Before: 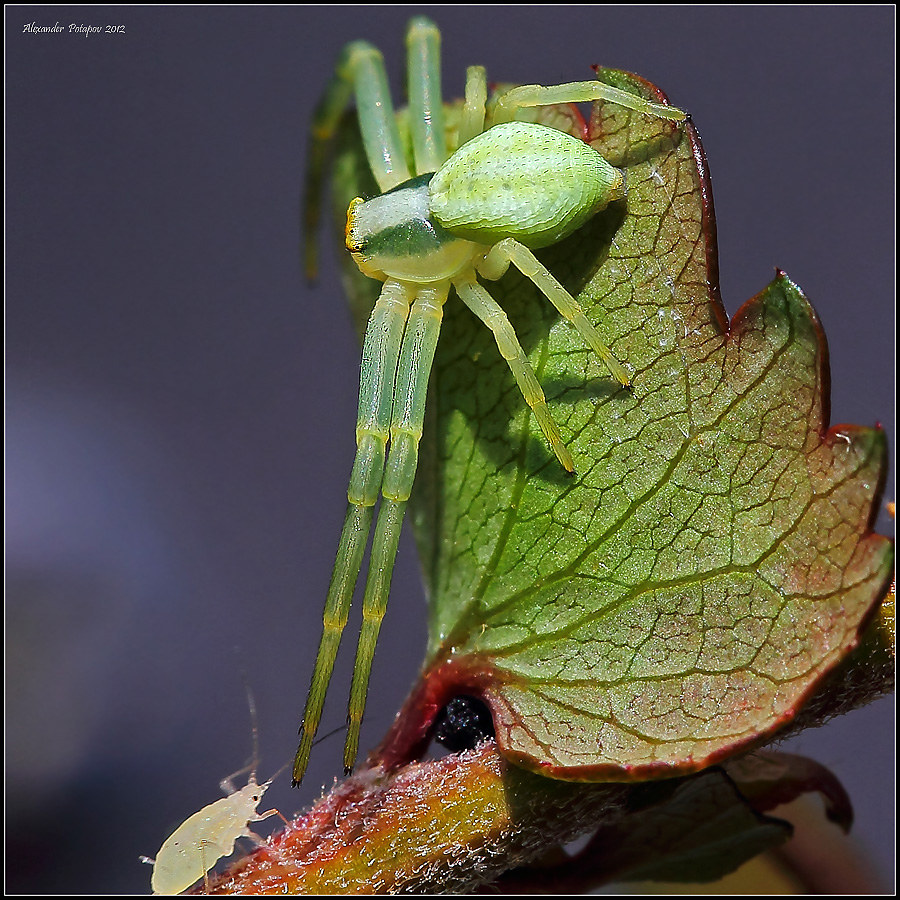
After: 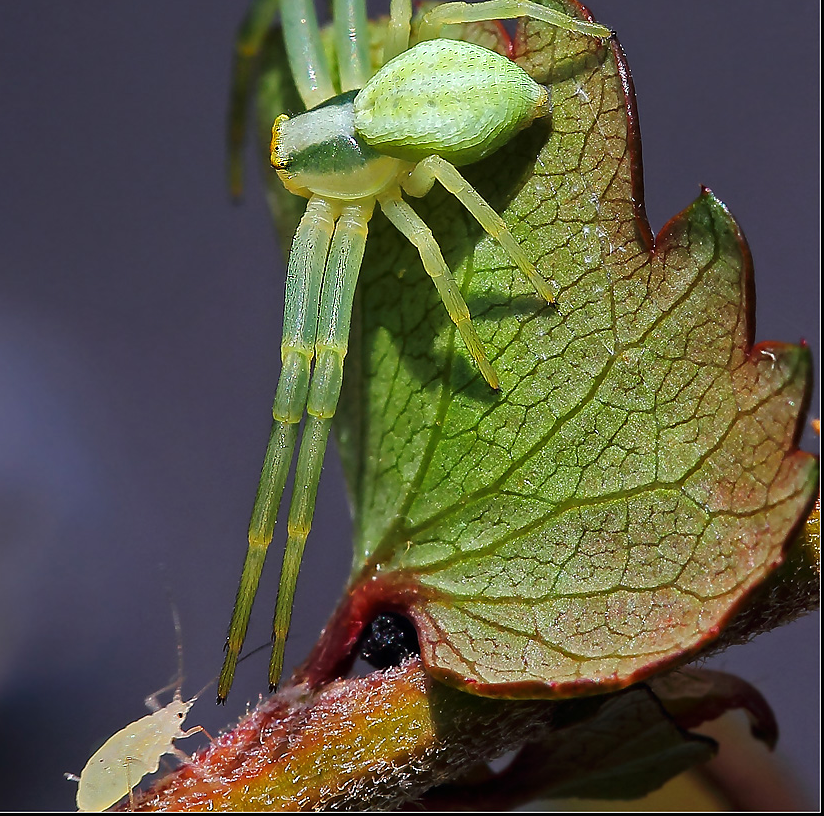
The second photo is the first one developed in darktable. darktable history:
crop and rotate: left 8.419%, top 9.276%
